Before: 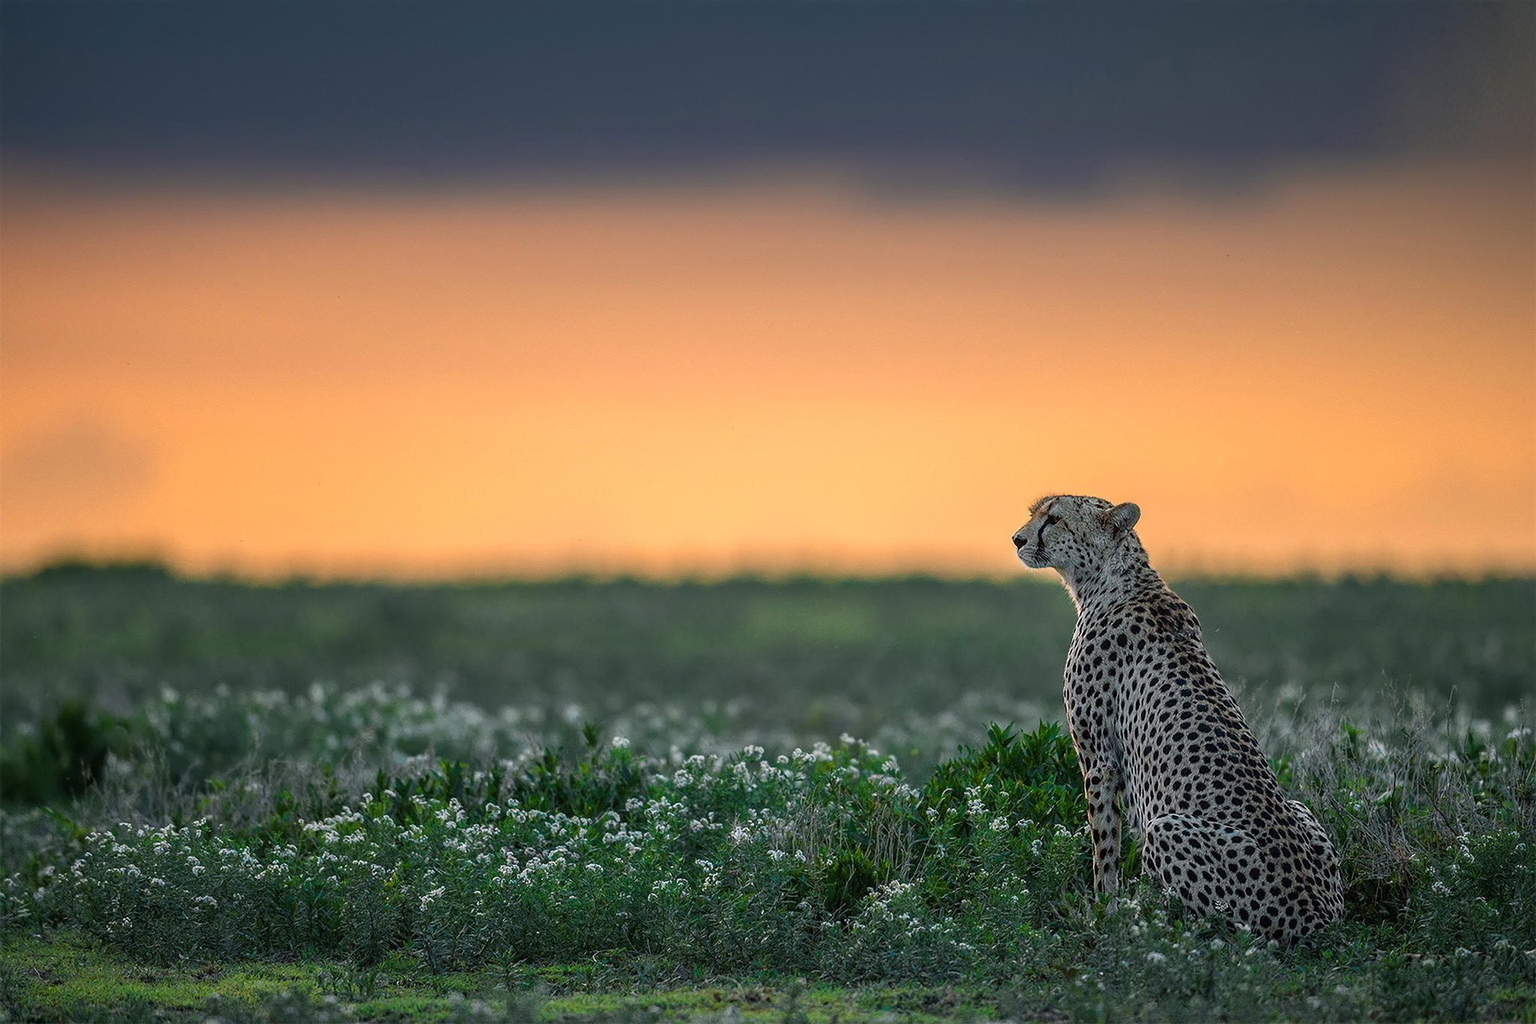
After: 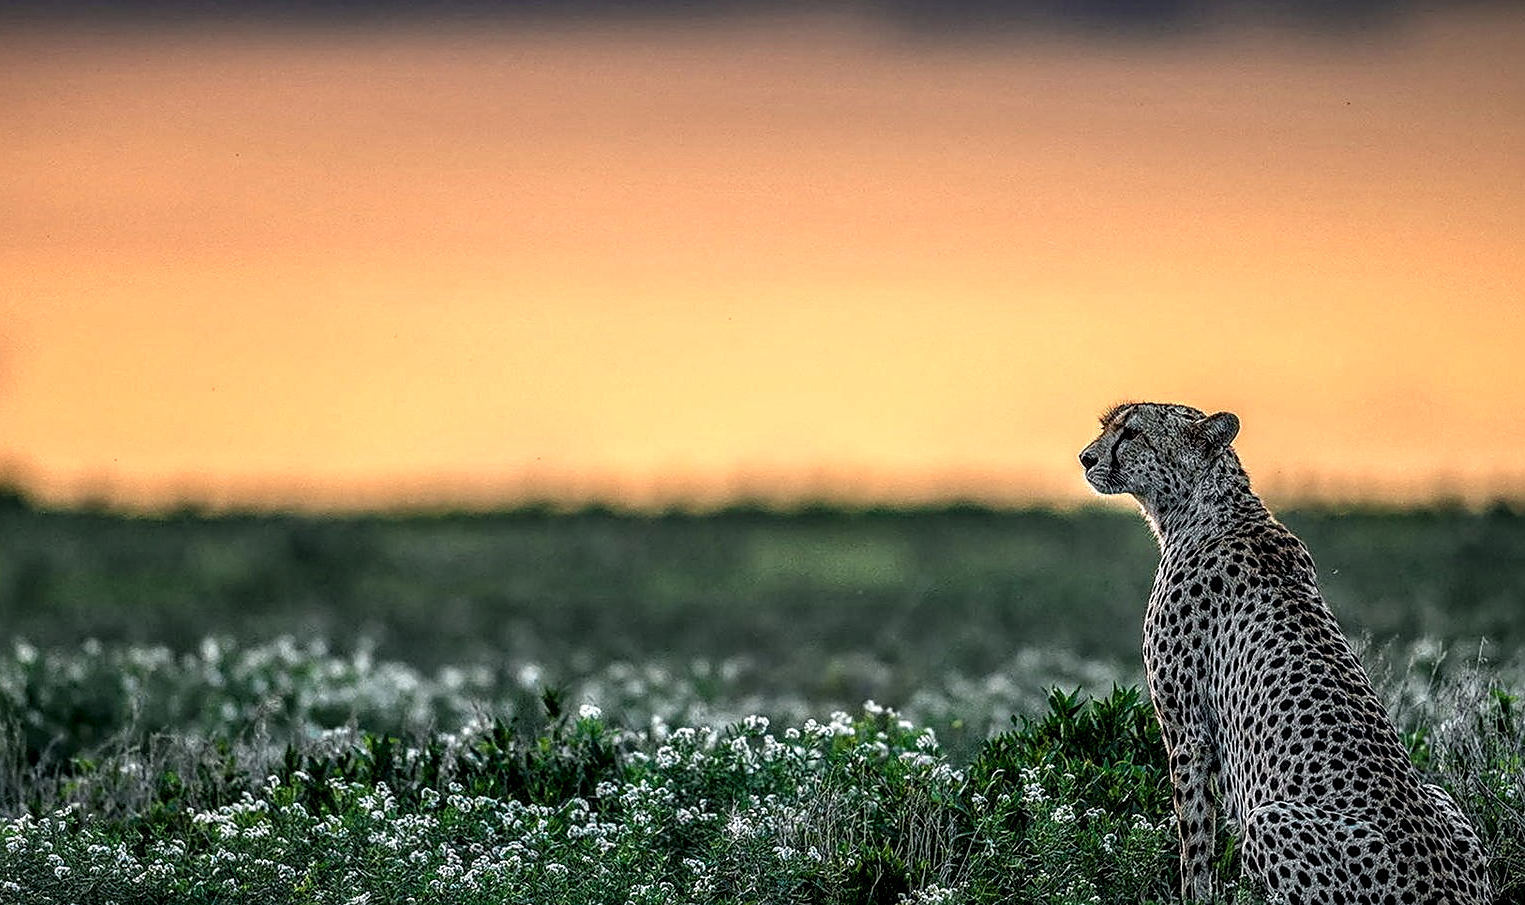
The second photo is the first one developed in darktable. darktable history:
crop: left 9.712%, top 16.928%, right 10.845%, bottom 12.332%
local contrast: detail 203%
exposure: compensate highlight preservation false
sharpen: on, module defaults
